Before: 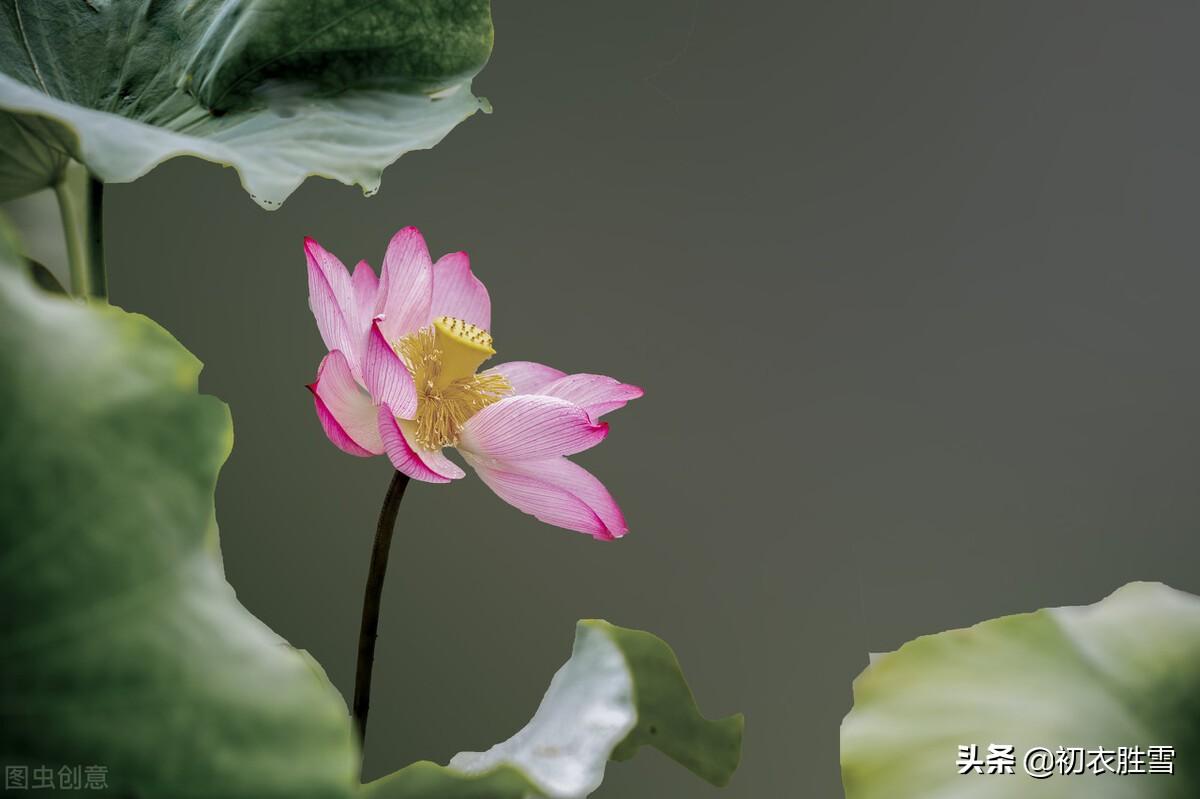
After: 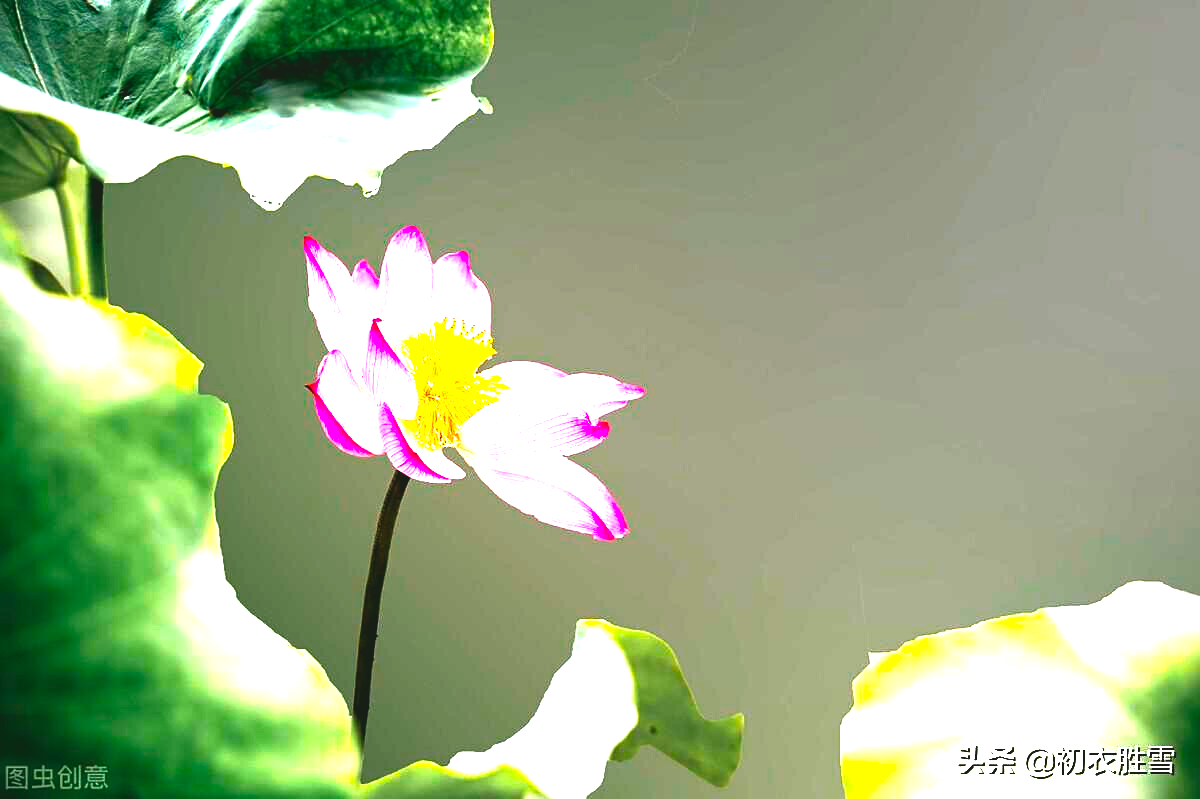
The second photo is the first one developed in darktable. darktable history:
color balance rgb: global offset › luminance 0.513%, perceptual saturation grading › global saturation 29.561%, perceptual brilliance grading › global brilliance 34.427%, perceptual brilliance grading › highlights 50.081%, perceptual brilliance grading › mid-tones 59.369%, perceptual brilliance grading › shadows 34.256%
color correction: highlights a* 3.93, highlights b* 4.94, shadows a* -6.95, shadows b* 5.07
sharpen: amount 0.206
